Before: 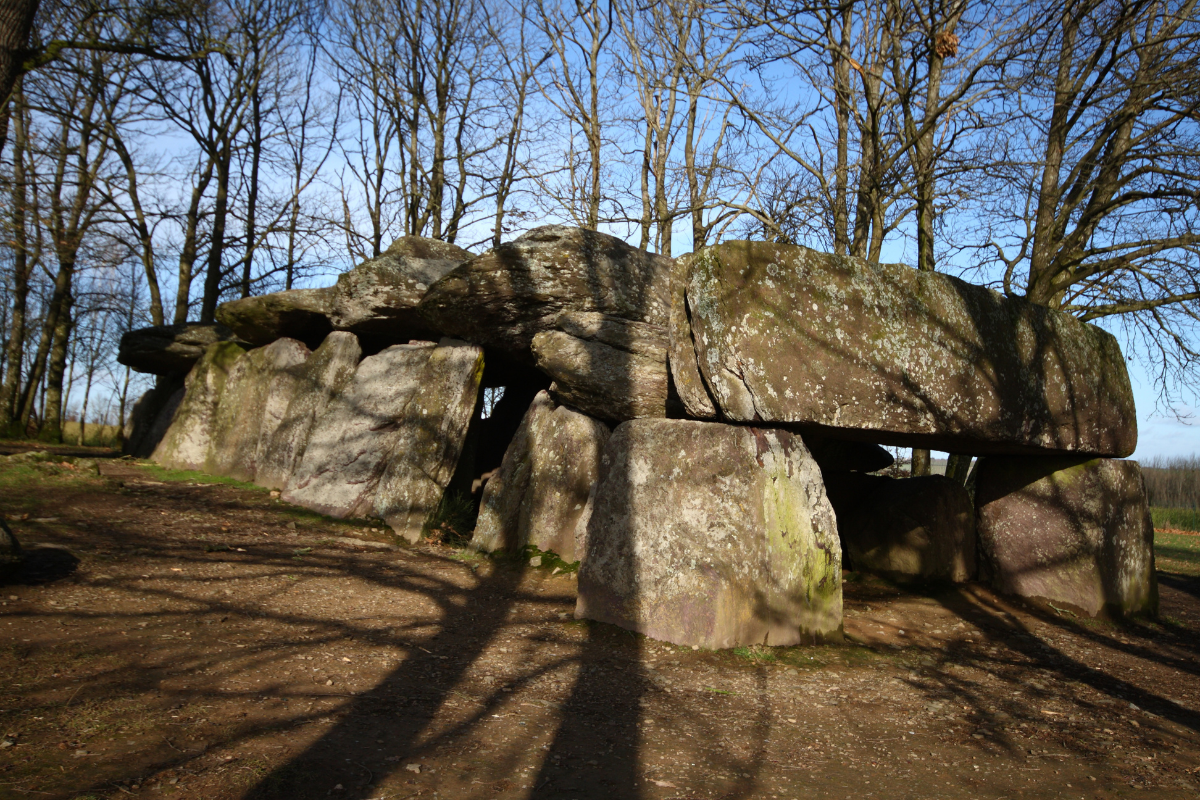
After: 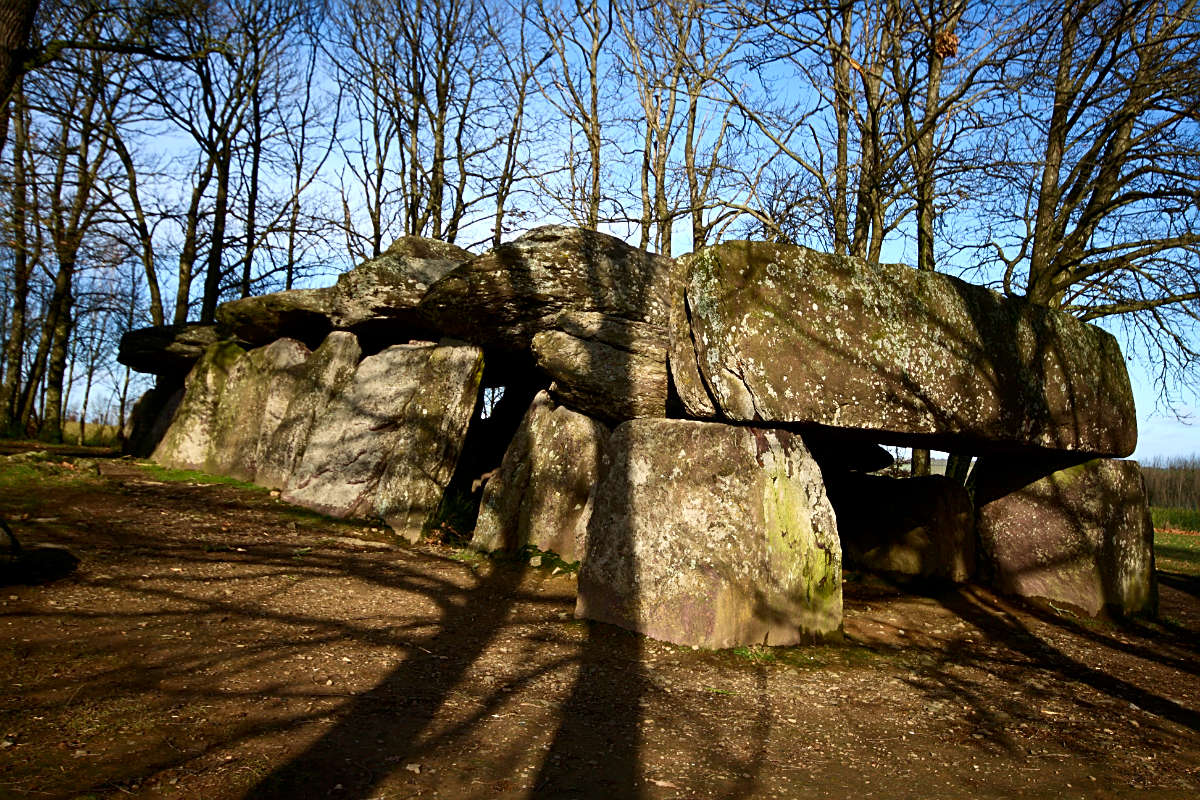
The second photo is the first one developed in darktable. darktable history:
exposure: black level correction 0.002, exposure 0.15 EV, compensate highlight preservation false
contrast brightness saturation: contrast 0.13, brightness -0.05, saturation 0.16
velvia: on, module defaults
sharpen: on, module defaults
tone curve: curves: ch0 [(0, 0) (0.003, 0.003) (0.011, 0.011) (0.025, 0.025) (0.044, 0.045) (0.069, 0.07) (0.1, 0.1) (0.136, 0.137) (0.177, 0.179) (0.224, 0.226) (0.277, 0.279) (0.335, 0.338) (0.399, 0.402) (0.468, 0.472) (0.543, 0.547) (0.623, 0.628) (0.709, 0.715) (0.801, 0.807) (0.898, 0.902) (1, 1)], preserve colors none
